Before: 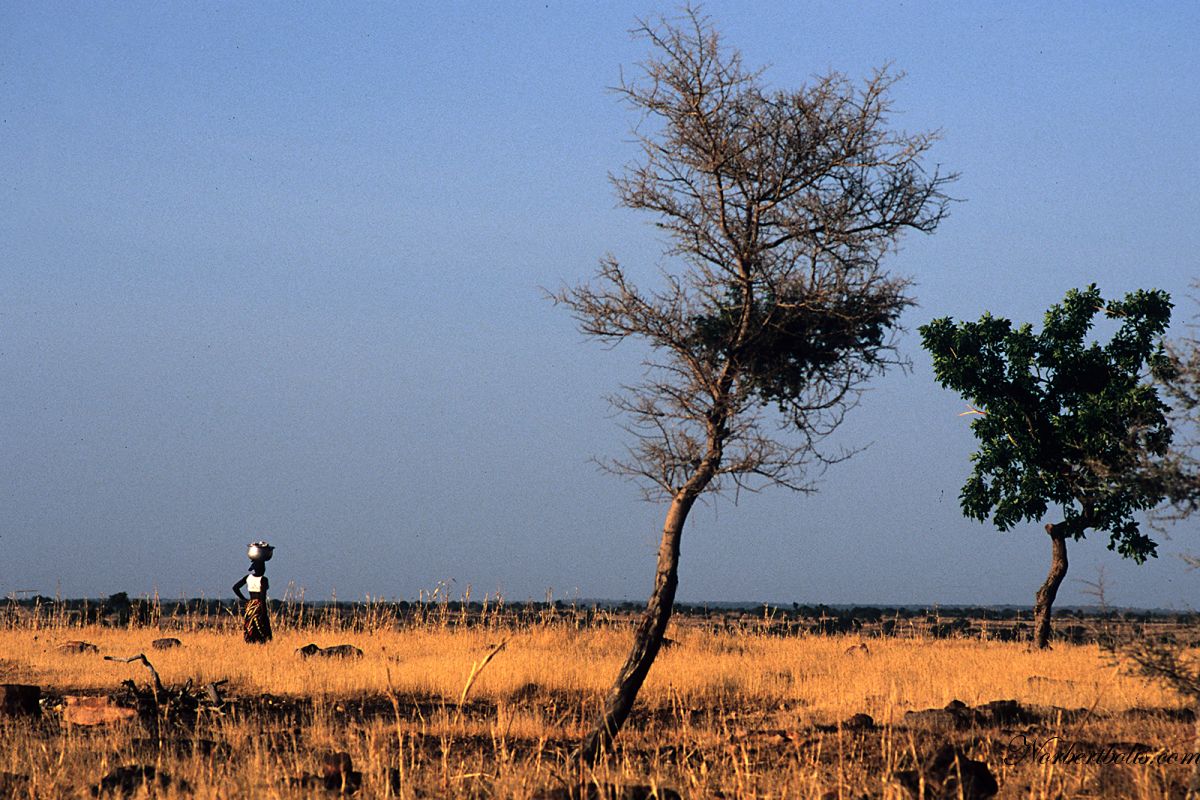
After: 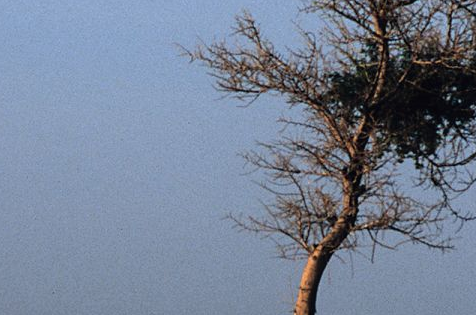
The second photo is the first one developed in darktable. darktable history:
crop: left 30.376%, top 30.416%, right 29.903%, bottom 30.146%
local contrast: detail 109%
